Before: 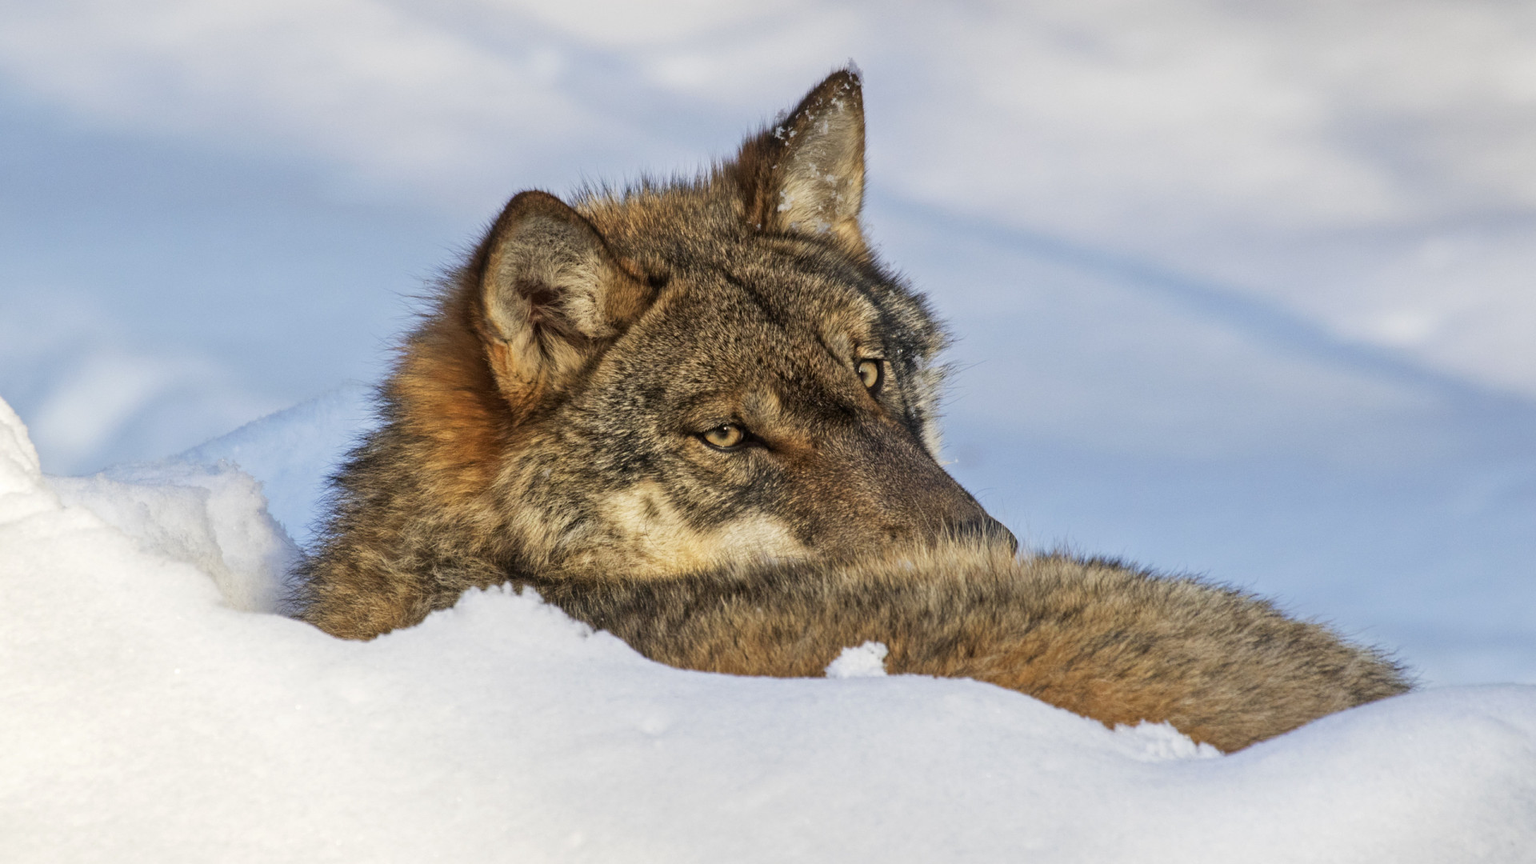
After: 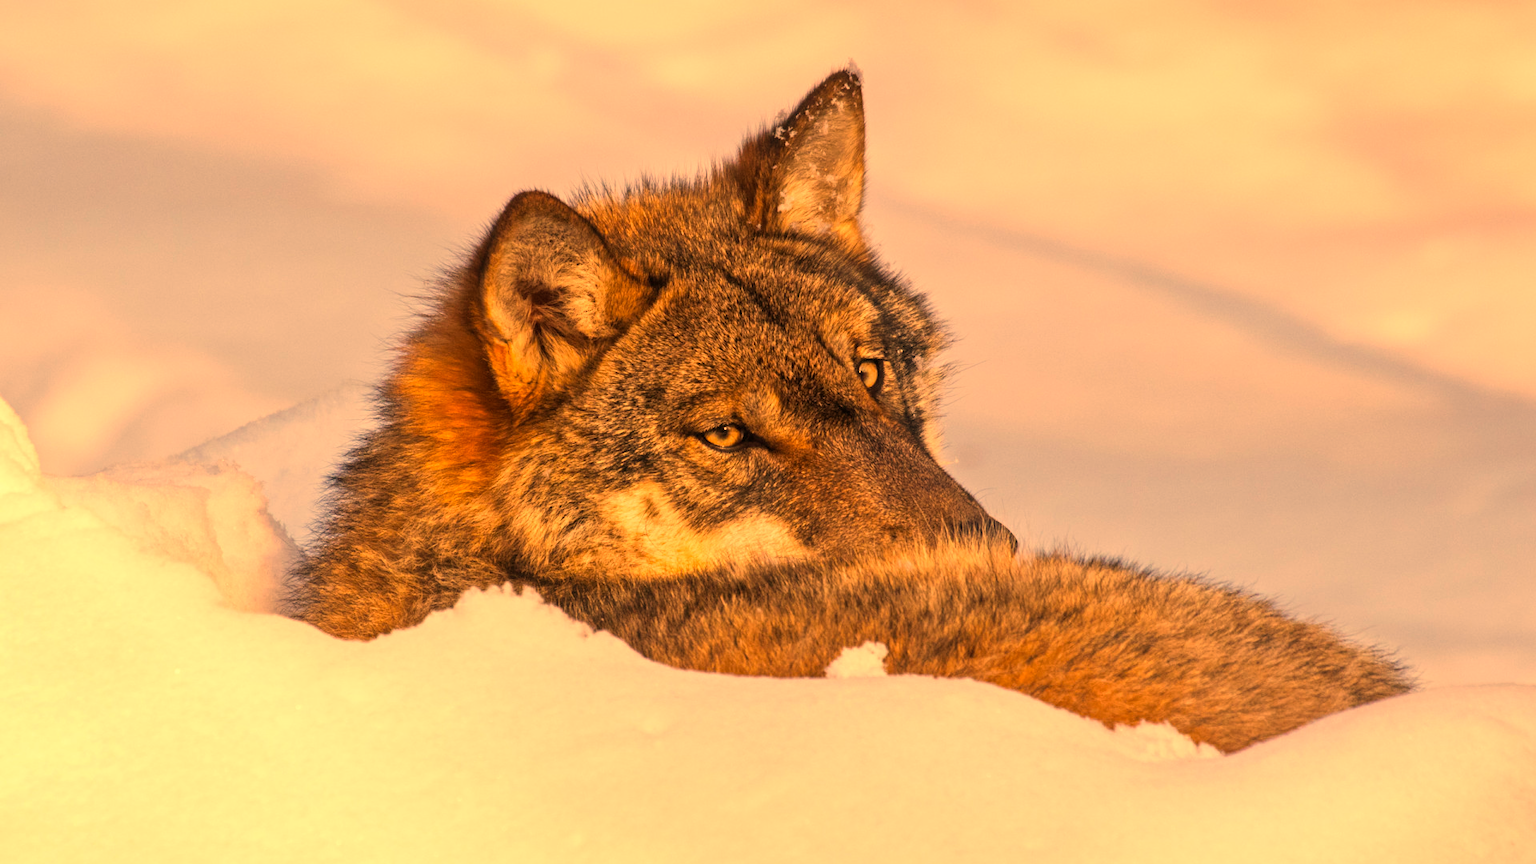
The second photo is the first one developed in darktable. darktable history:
white balance: red 1.467, blue 0.684
color balance: output saturation 110%
